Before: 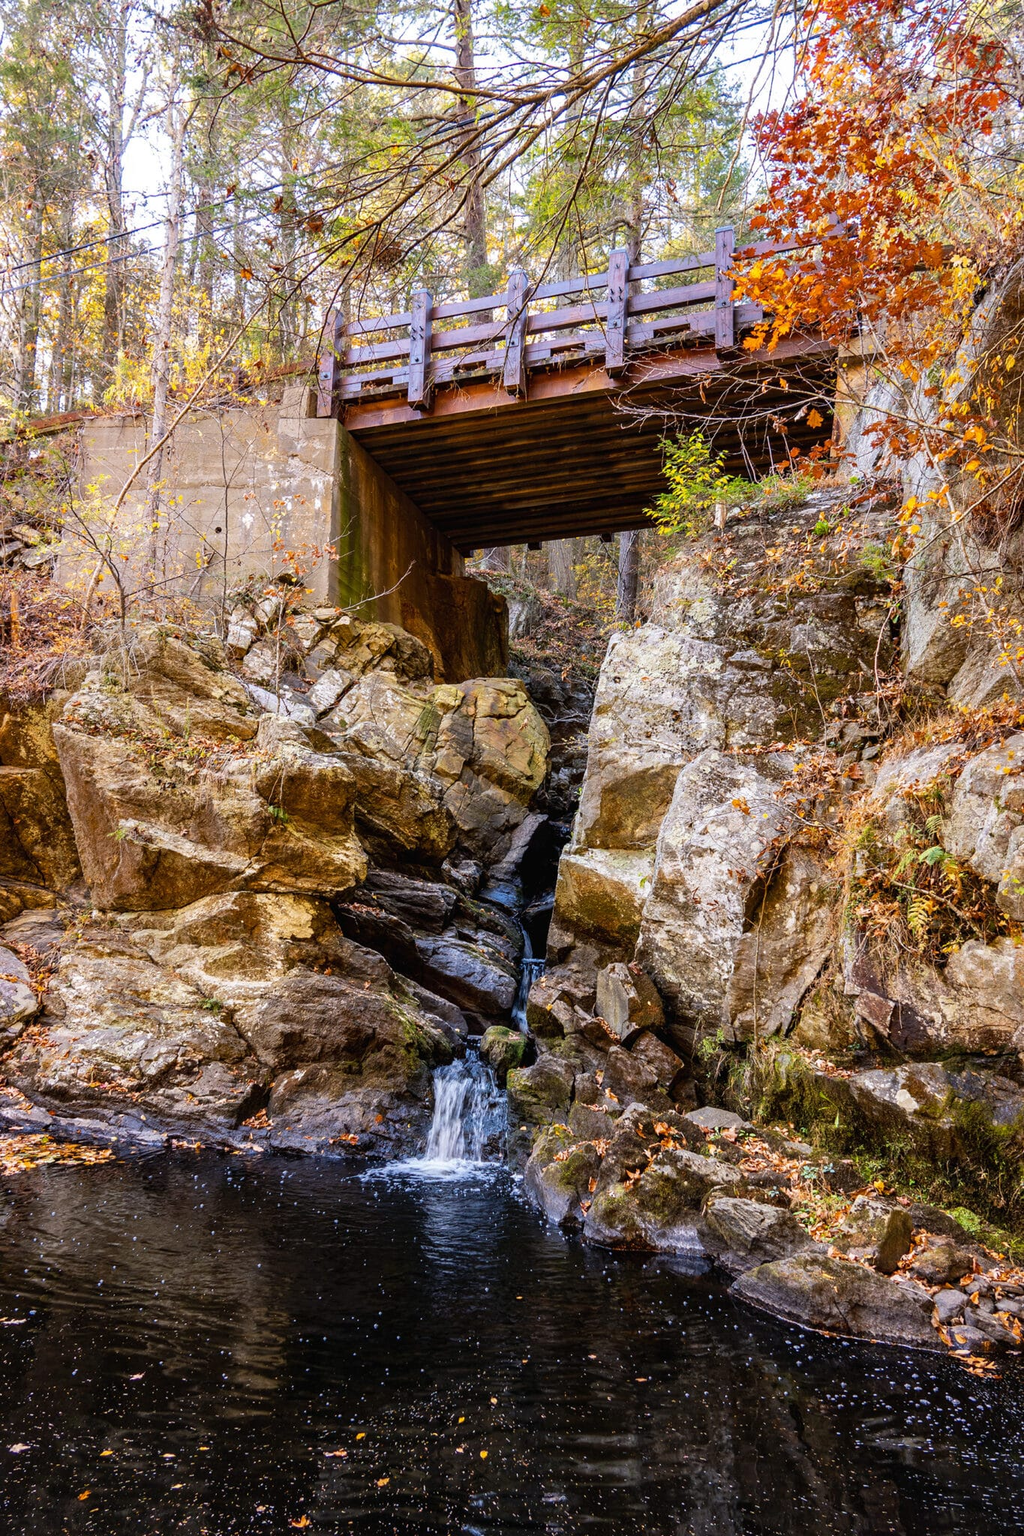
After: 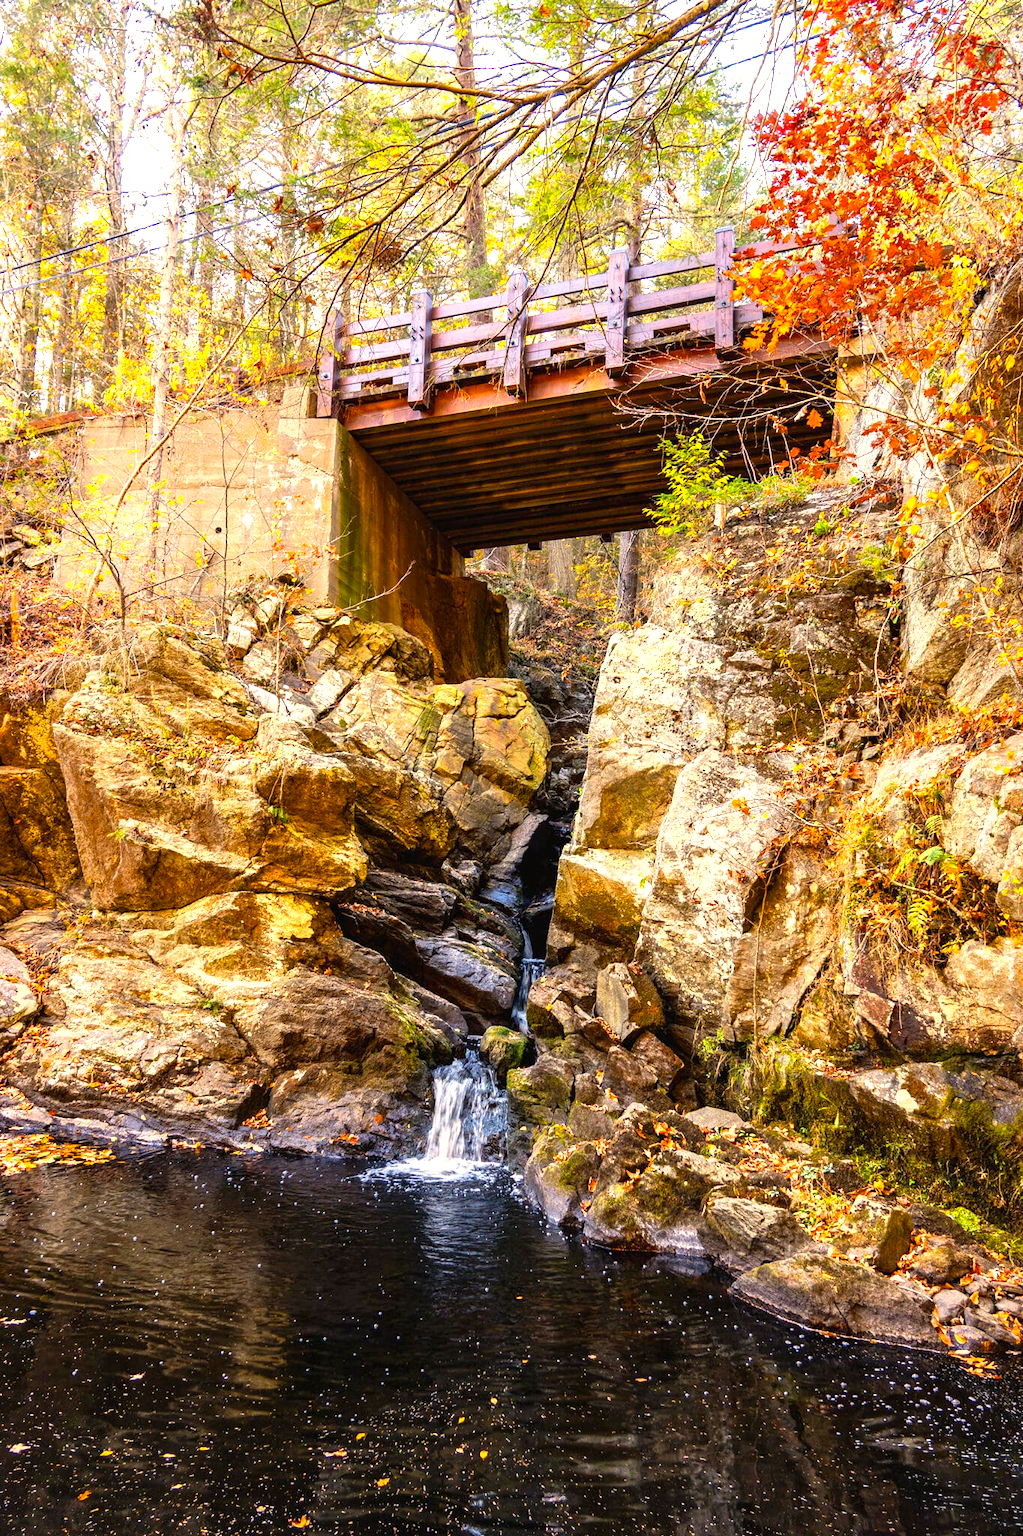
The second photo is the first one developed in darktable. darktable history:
color correction: highlights a* 2.72, highlights b* 22.8
exposure: exposure 0.785 EV, compensate highlight preservation false
